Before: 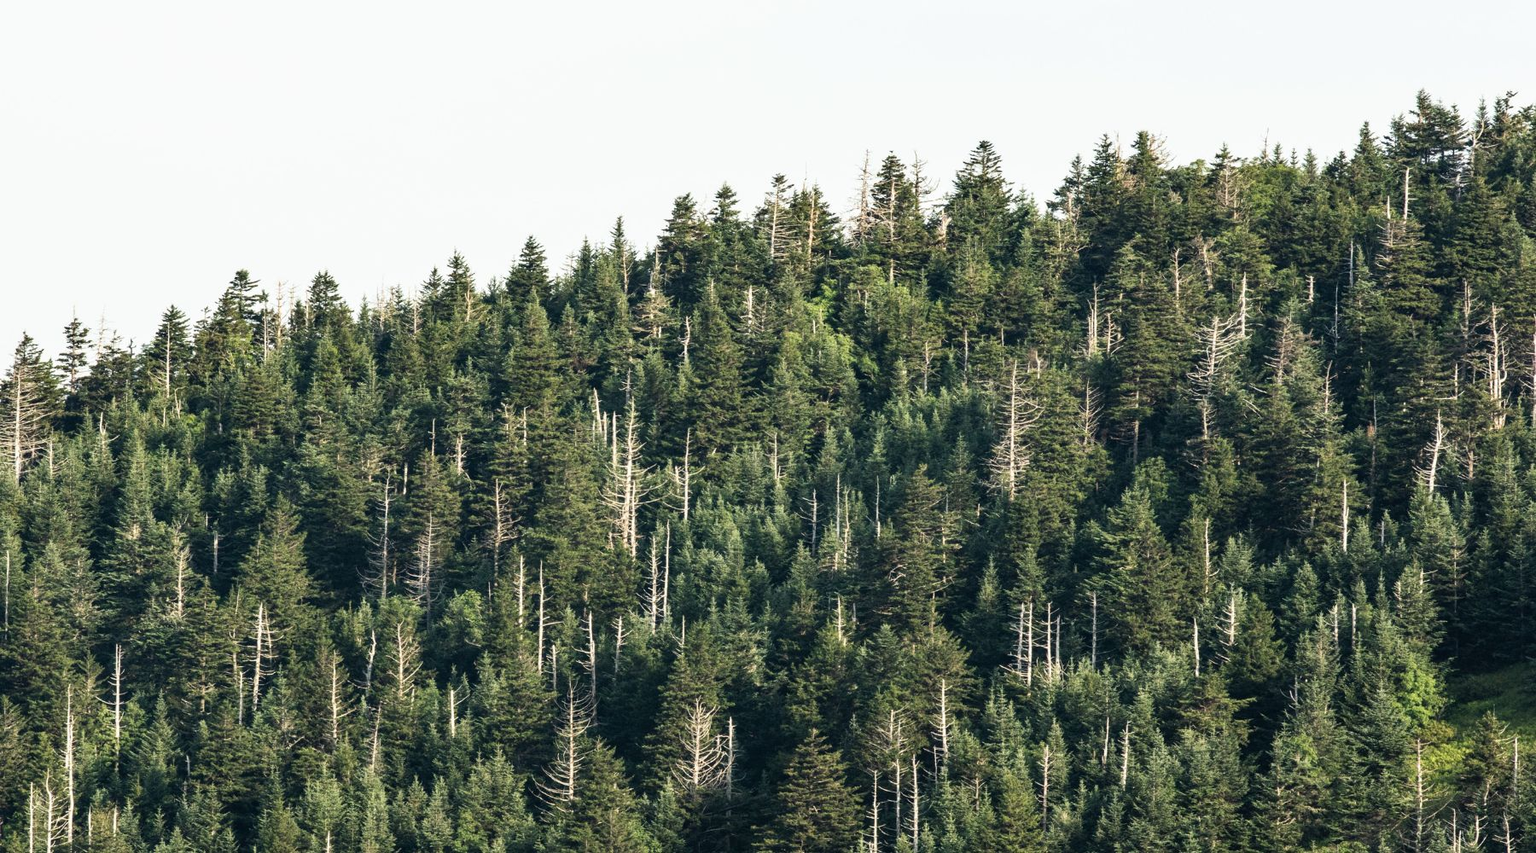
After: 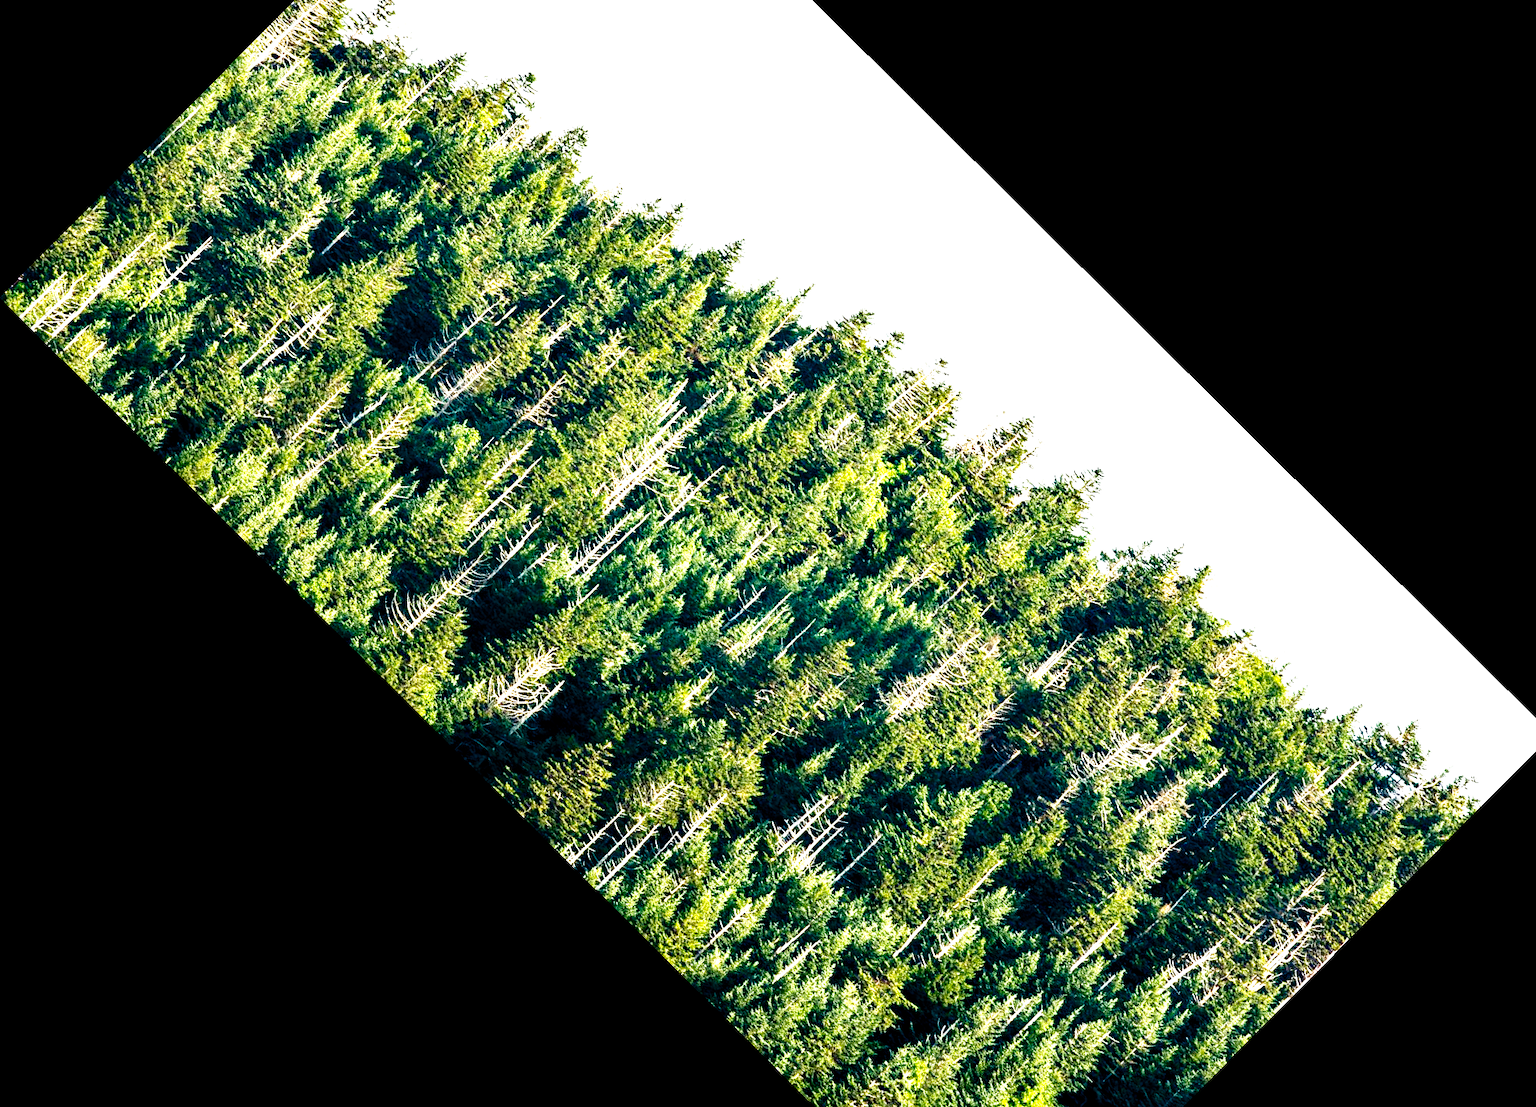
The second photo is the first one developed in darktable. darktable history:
exposure: black level correction 0.001, exposure 0.498 EV, compensate highlight preservation false
contrast brightness saturation: brightness -0.202, saturation 0.077
base curve: curves: ch0 [(0, 0) (0.028, 0.03) (0.121, 0.232) (0.46, 0.748) (0.859, 0.968) (1, 1)], preserve colors none
velvia: on, module defaults
crop and rotate: angle -44.79°, top 16.677%, right 1.003%, bottom 11.751%
color balance rgb: power › hue 314.59°, global offset › luminance -0.874%, perceptual saturation grading › global saturation 34.085%, perceptual brilliance grading › global brilliance 29.494%, global vibrance 30.002%, contrast 10.449%
